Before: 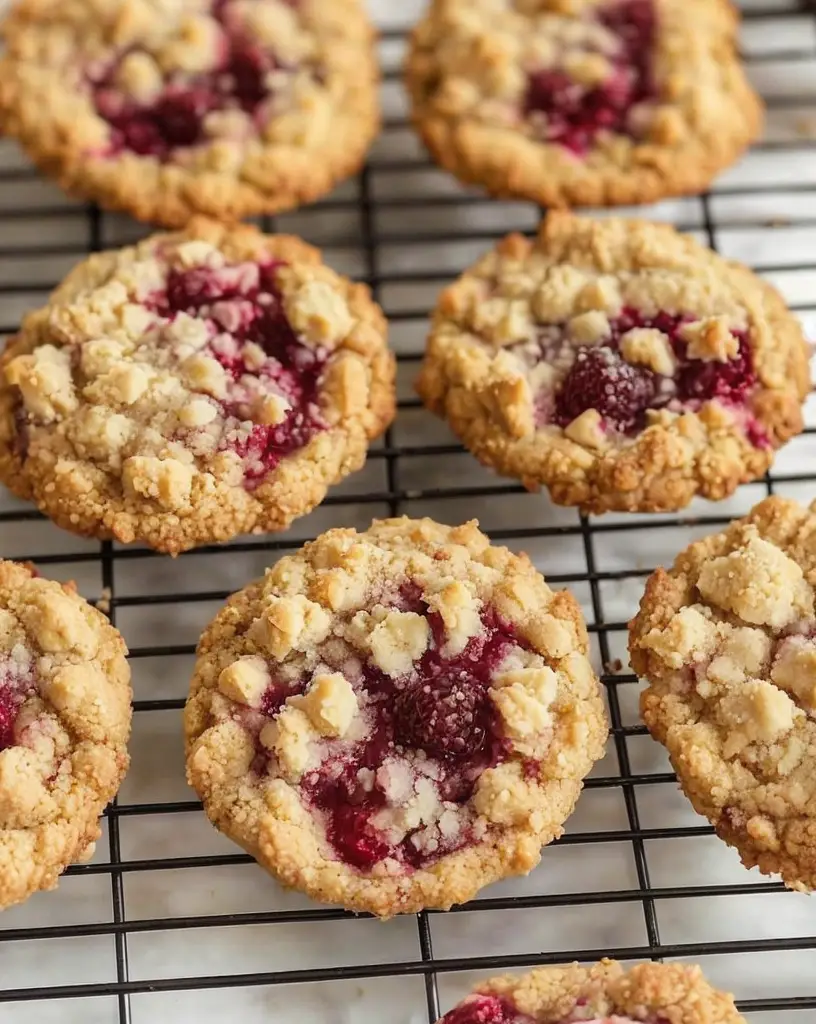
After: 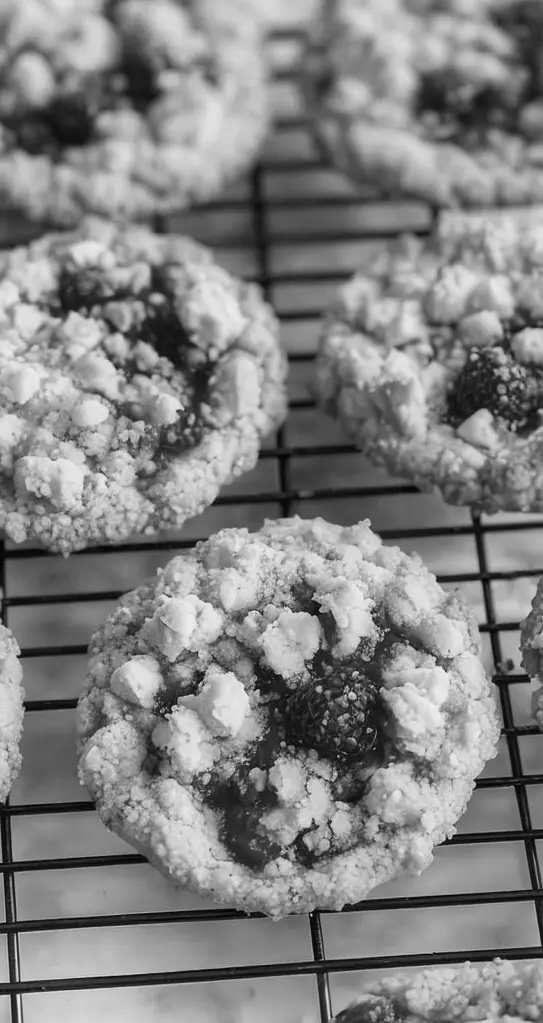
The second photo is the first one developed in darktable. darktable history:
shadows and highlights: low approximation 0.01, soften with gaussian
crop and rotate: left 13.342%, right 19.991%
color zones: curves: ch1 [(0, -0.394) (0.143, -0.394) (0.286, -0.394) (0.429, -0.392) (0.571, -0.391) (0.714, -0.391) (0.857, -0.391) (1, -0.394)]
